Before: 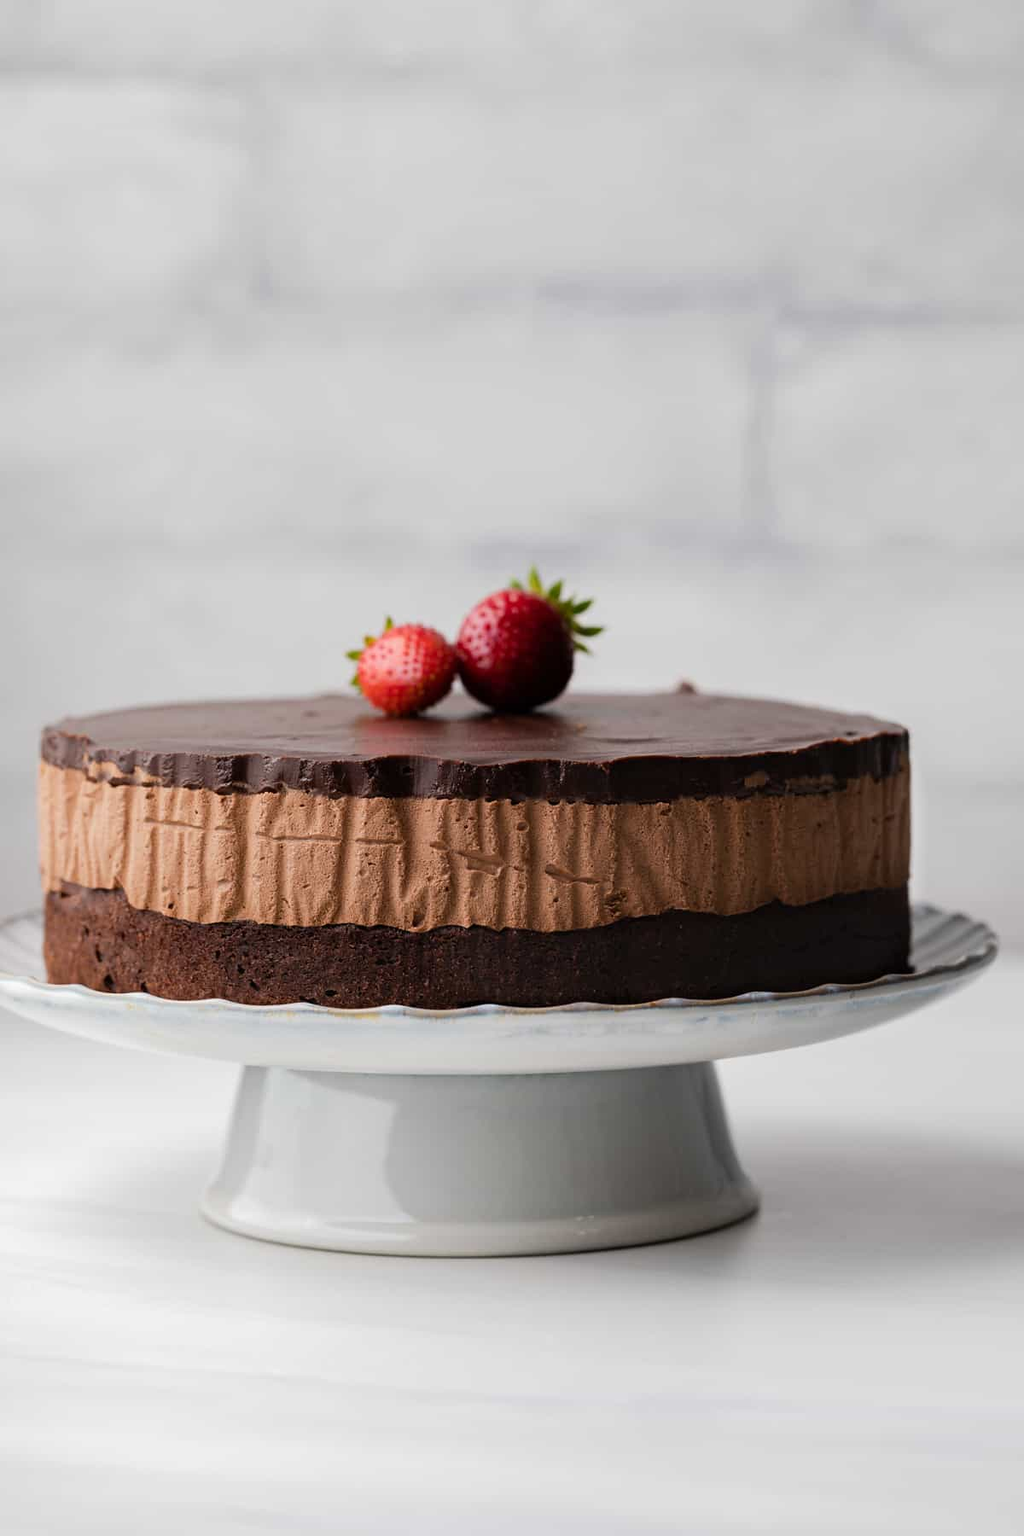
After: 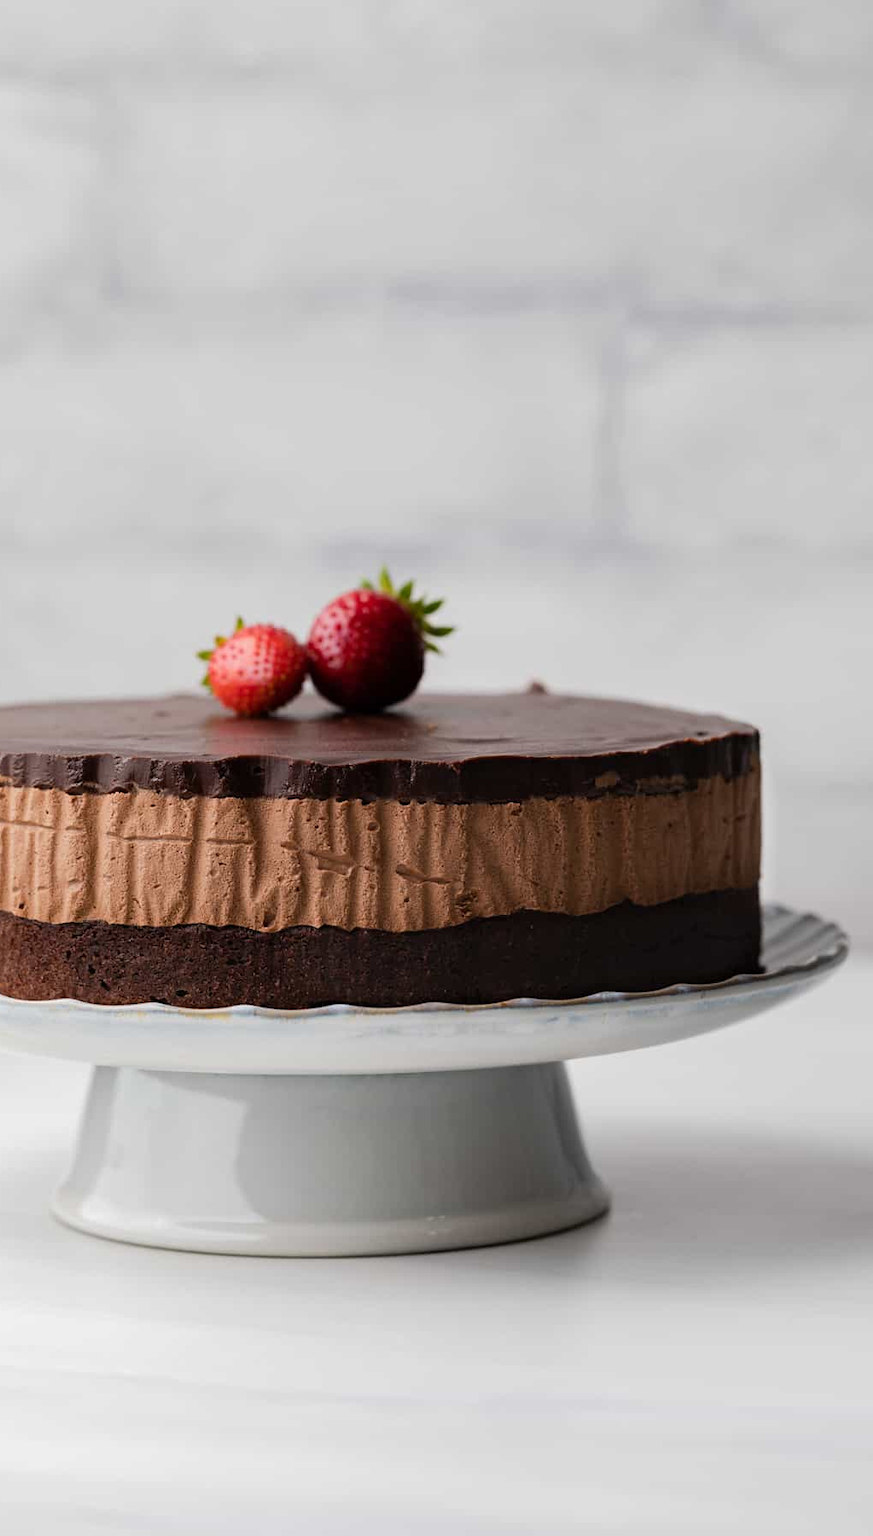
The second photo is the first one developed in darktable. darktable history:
crop and rotate: left 14.607%
